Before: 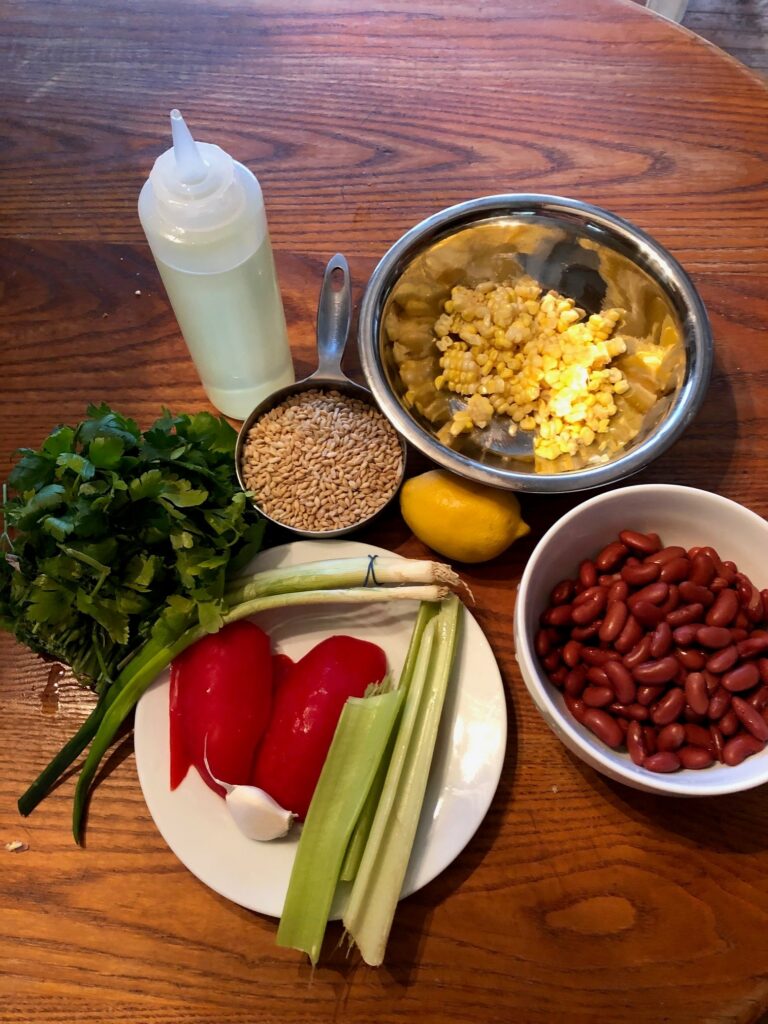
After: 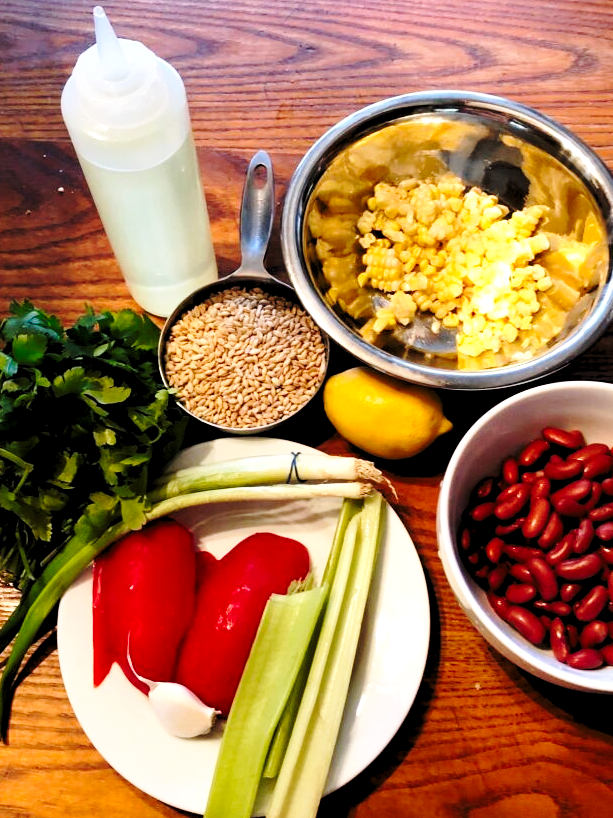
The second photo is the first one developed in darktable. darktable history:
crop and rotate: left 10.071%, top 10.071%, right 10.02%, bottom 10.02%
base curve: curves: ch0 [(0, 0) (0.036, 0.037) (0.121, 0.228) (0.46, 0.76) (0.859, 0.983) (1, 1)], preserve colors none
levels: levels [0.073, 0.497, 0.972]
